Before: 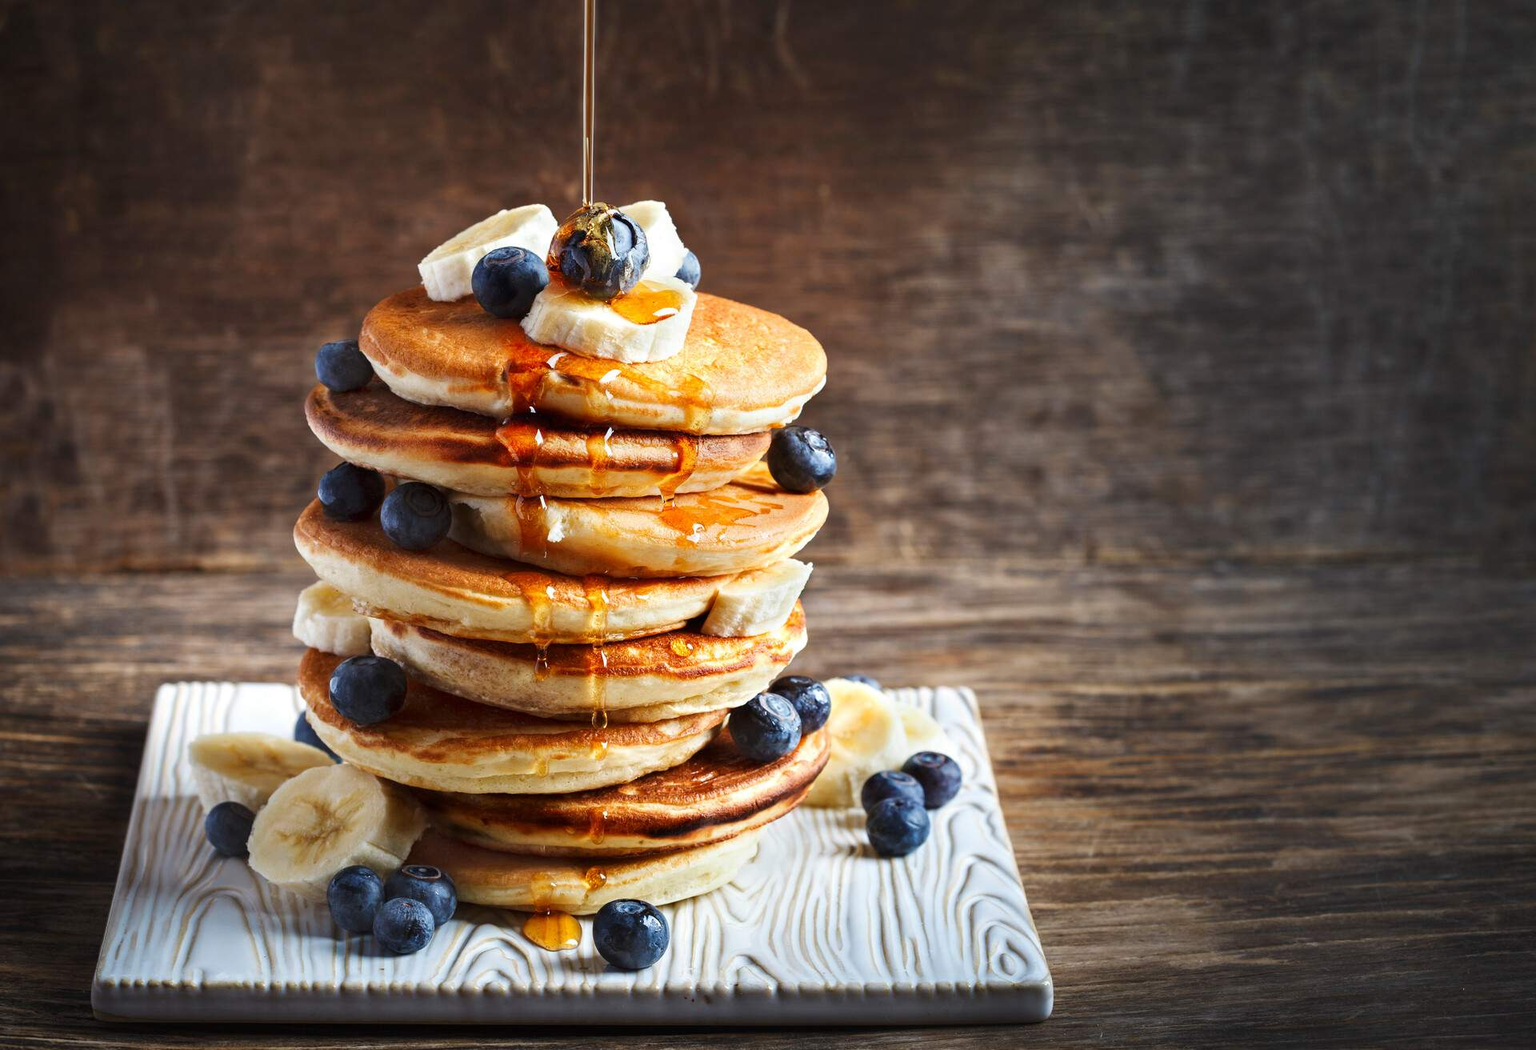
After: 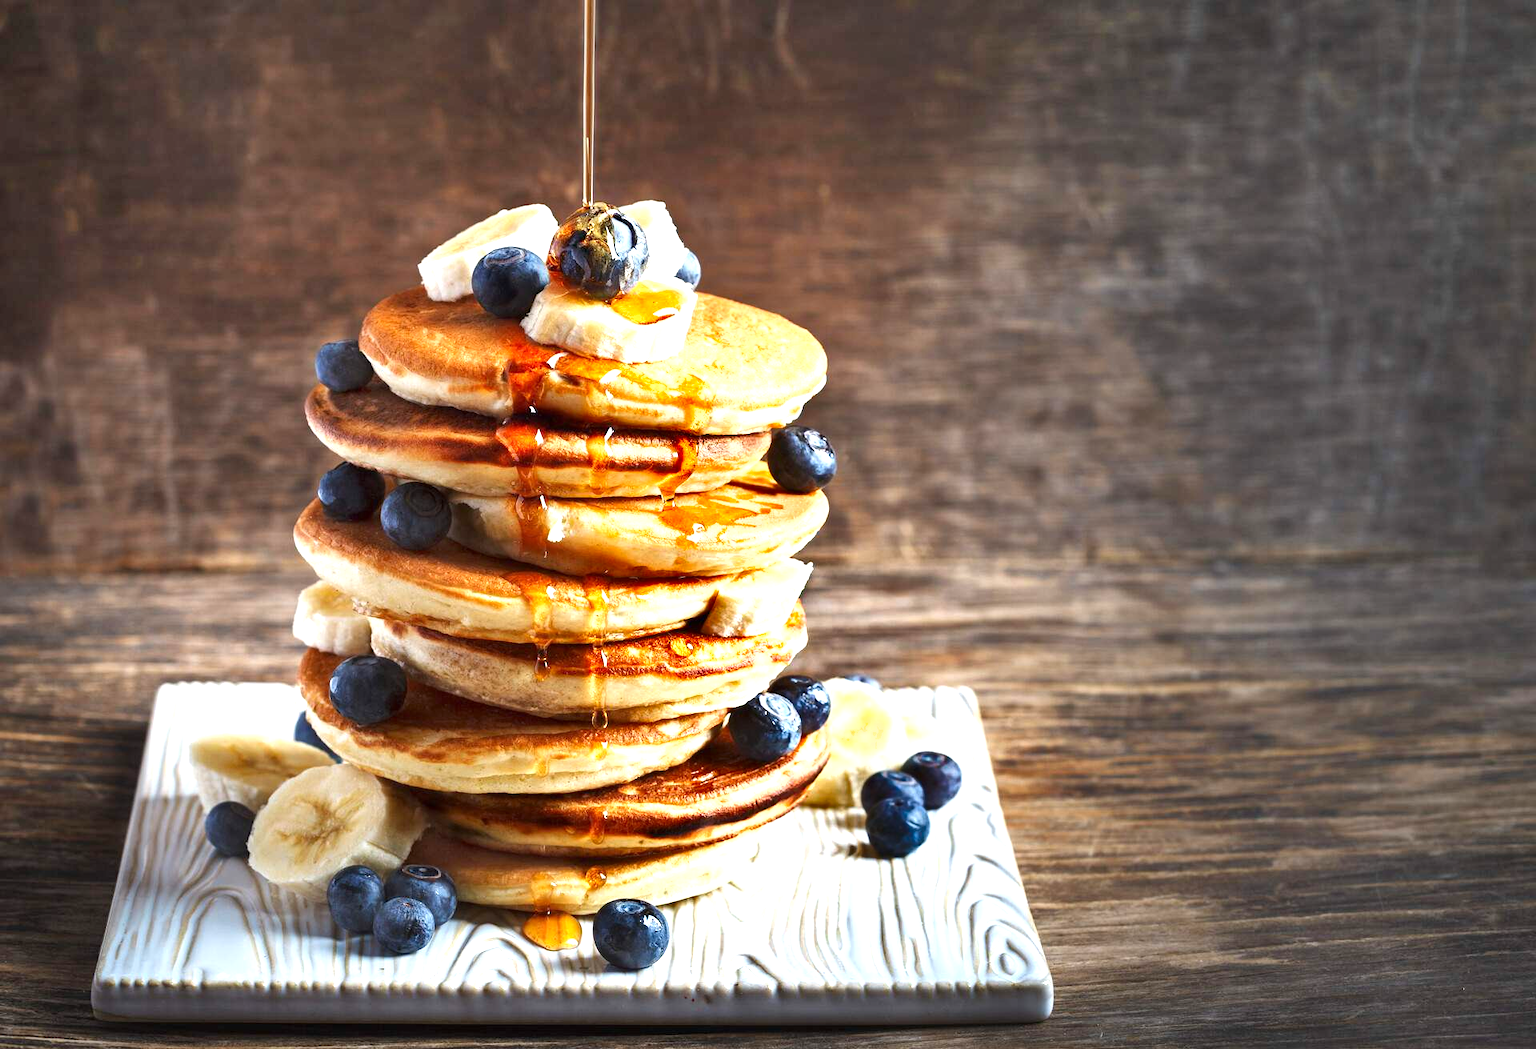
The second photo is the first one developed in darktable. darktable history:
exposure: exposure 0.785 EV, compensate highlight preservation false
shadows and highlights: white point adjustment 0.05, highlights color adjustment 55.9%, soften with gaussian
